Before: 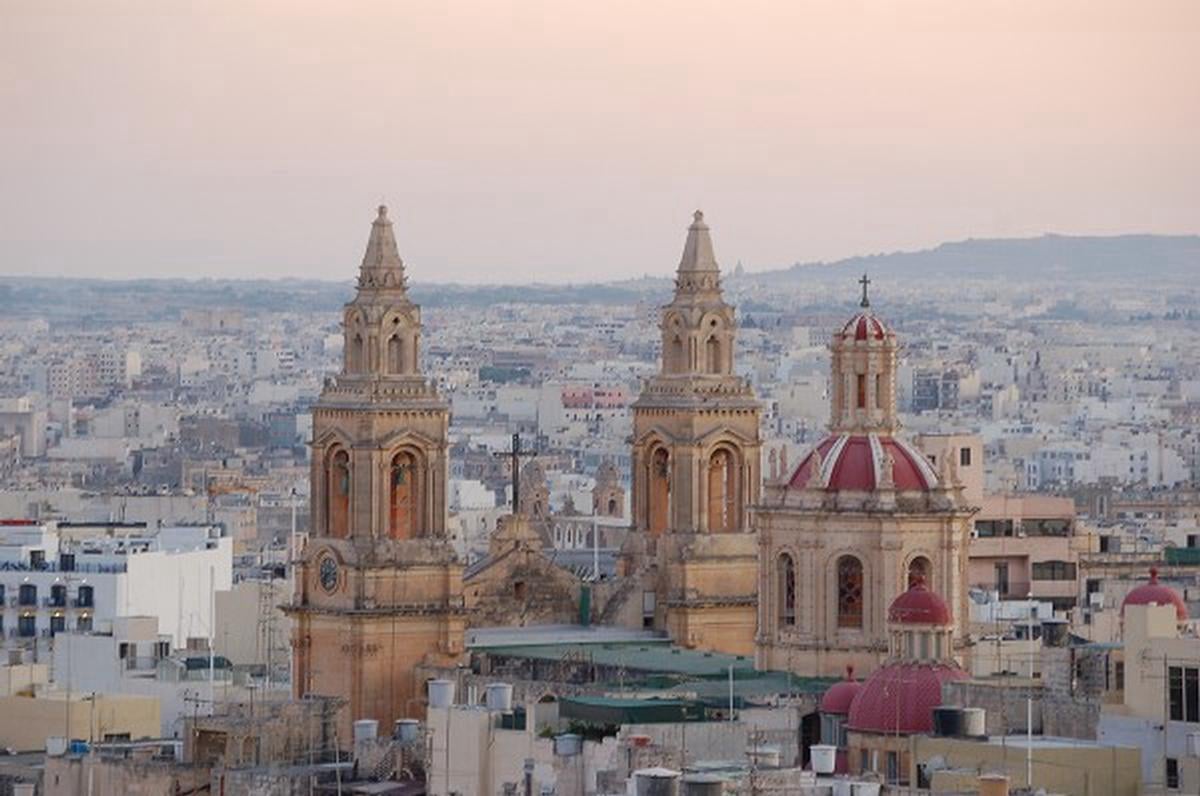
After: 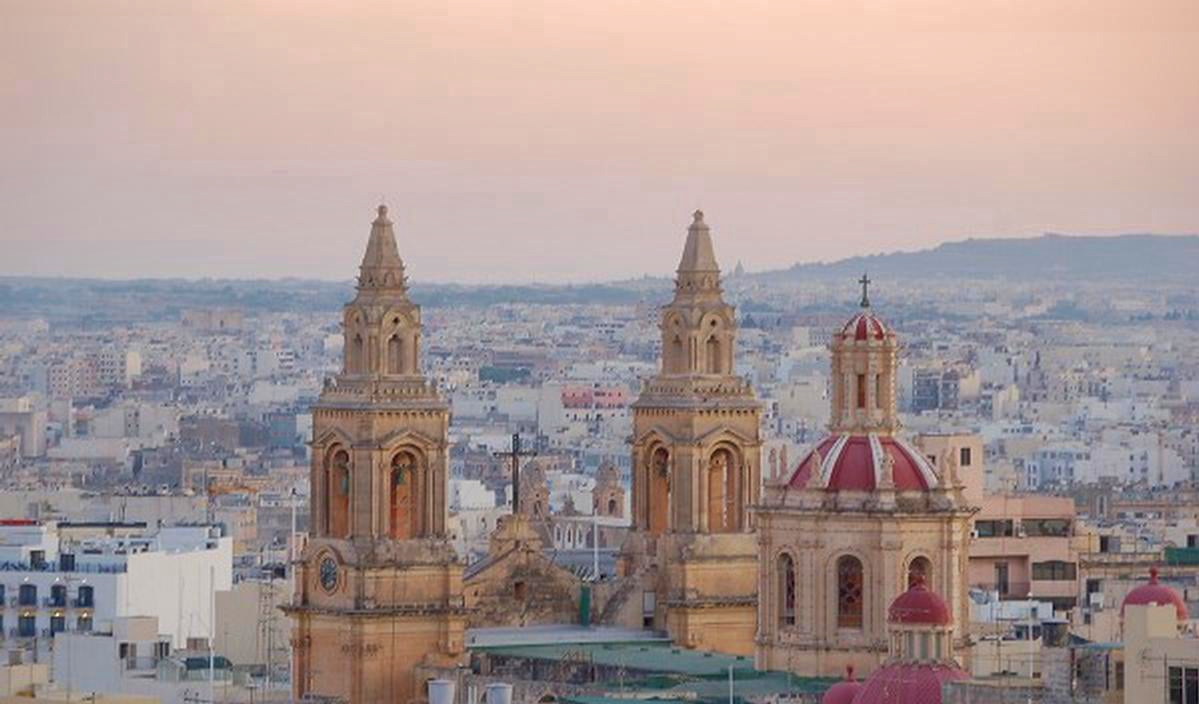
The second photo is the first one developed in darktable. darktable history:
exposure: exposure 0.078 EV, compensate highlight preservation false
shadows and highlights: on, module defaults
crop and rotate: top 0%, bottom 11.49%
velvia: on, module defaults
